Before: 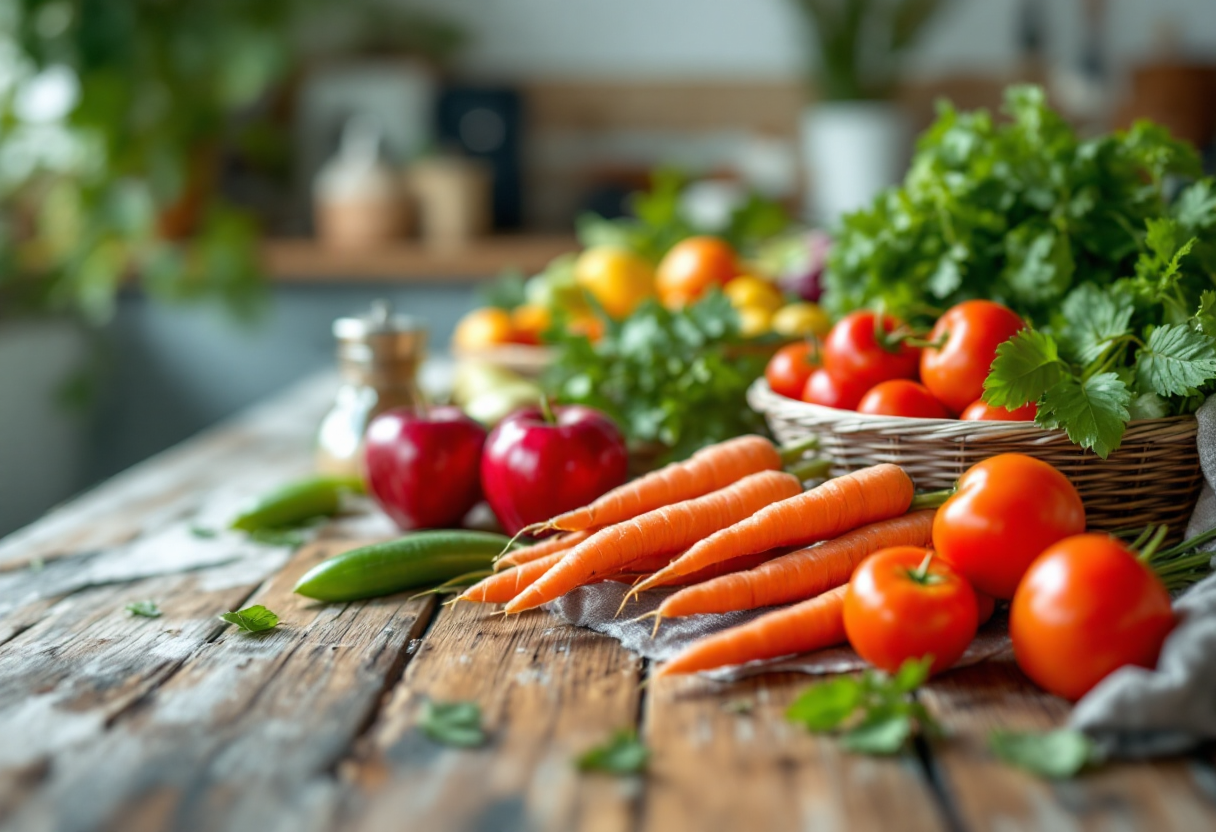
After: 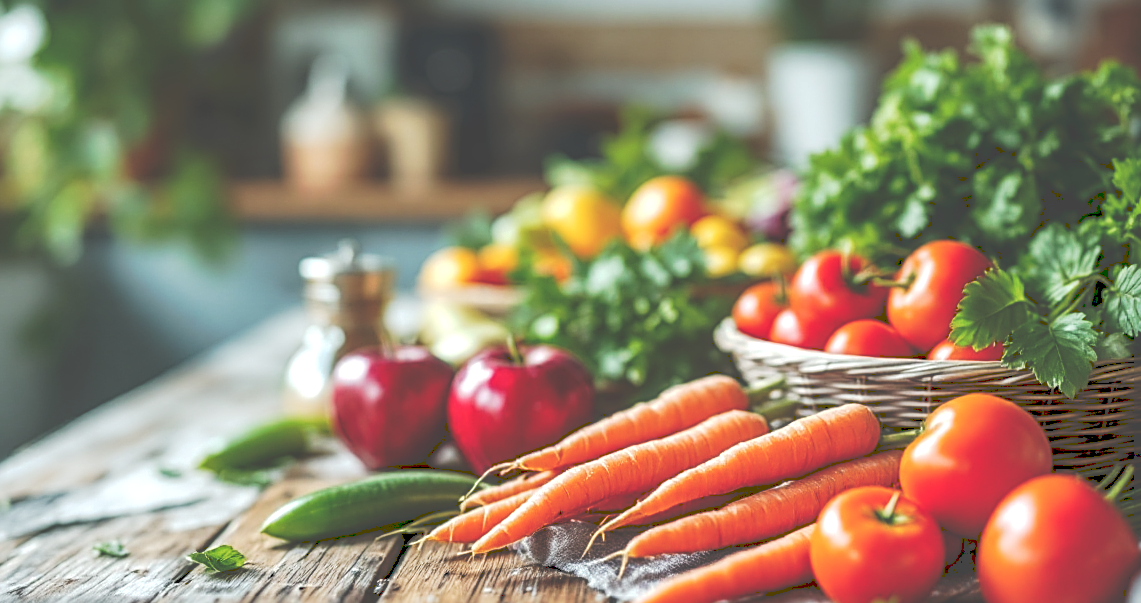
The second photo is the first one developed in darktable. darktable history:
tone curve: curves: ch0 [(0, 0) (0.003, 0.299) (0.011, 0.299) (0.025, 0.299) (0.044, 0.299) (0.069, 0.3) (0.1, 0.306) (0.136, 0.316) (0.177, 0.326) (0.224, 0.338) (0.277, 0.366) (0.335, 0.406) (0.399, 0.462) (0.468, 0.533) (0.543, 0.607) (0.623, 0.7) (0.709, 0.775) (0.801, 0.843) (0.898, 0.903) (1, 1)], preserve colors none
sharpen: radius 2.584, amount 0.688
local contrast: on, module defaults
crop: left 2.737%, top 7.287%, right 3.421%, bottom 20.179%
